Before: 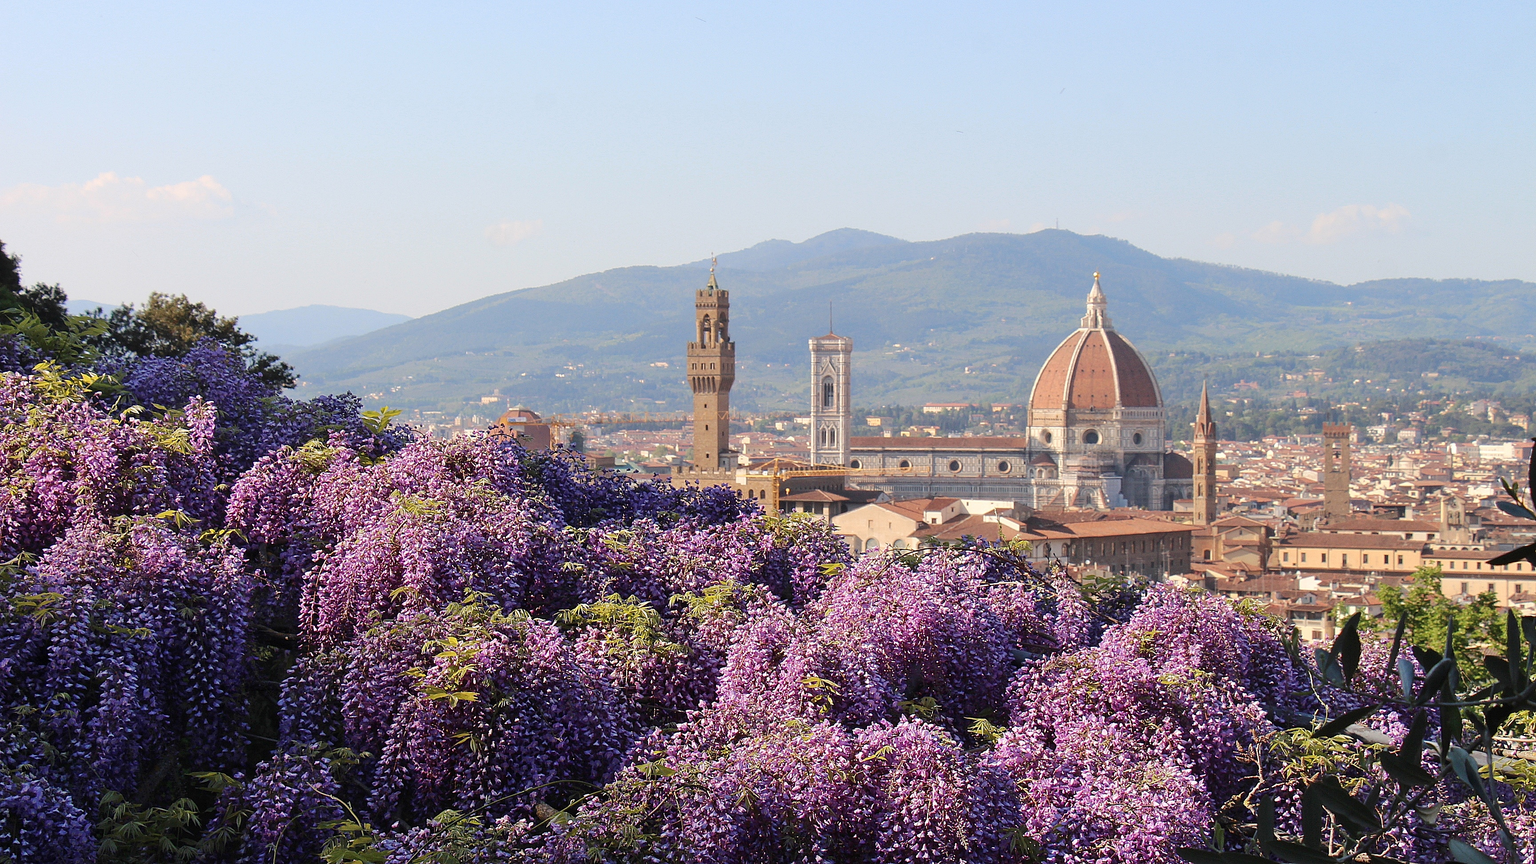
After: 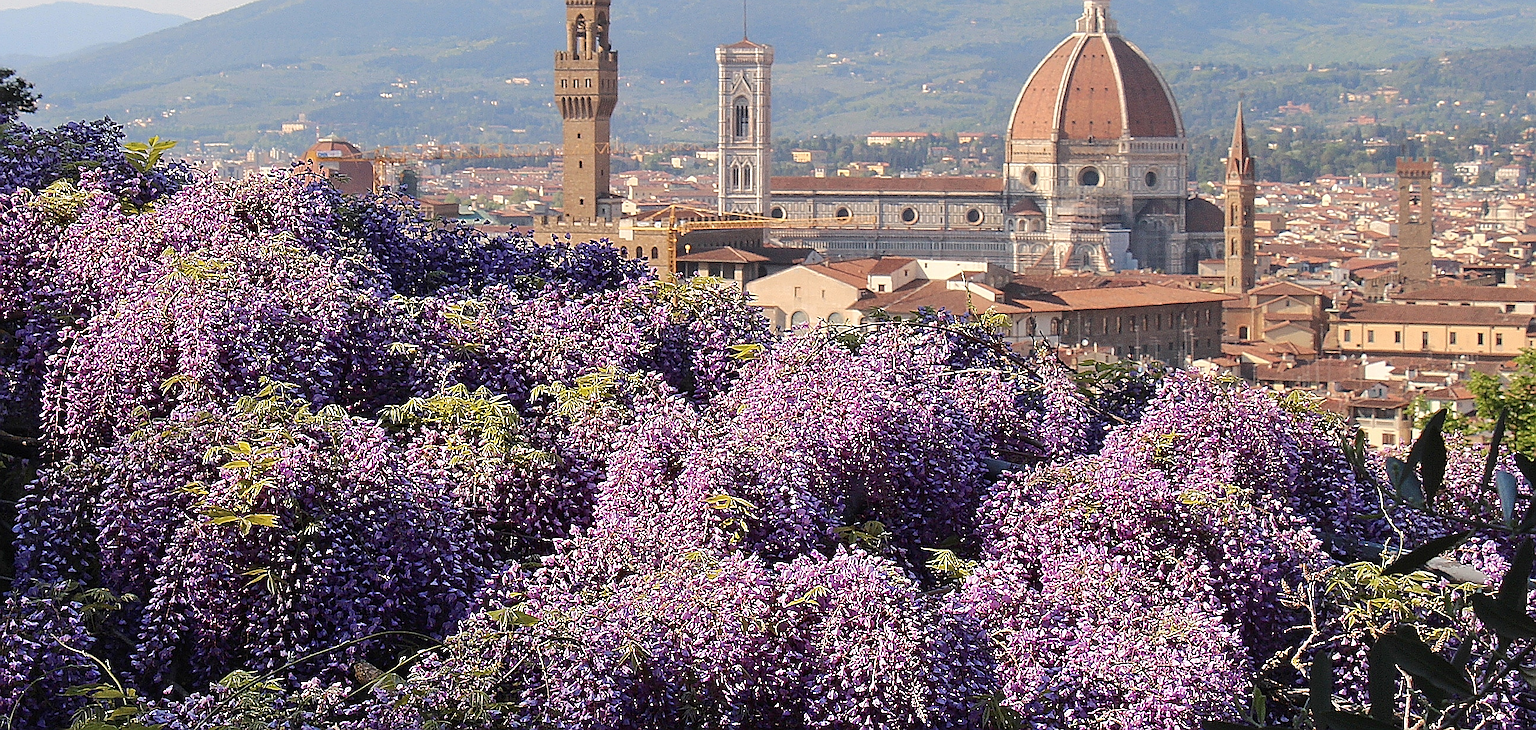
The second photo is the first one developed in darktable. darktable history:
sharpen: radius 1.405, amount 1.256, threshold 0.664
crop and rotate: left 17.491%, top 35.148%, right 6.982%, bottom 1.011%
